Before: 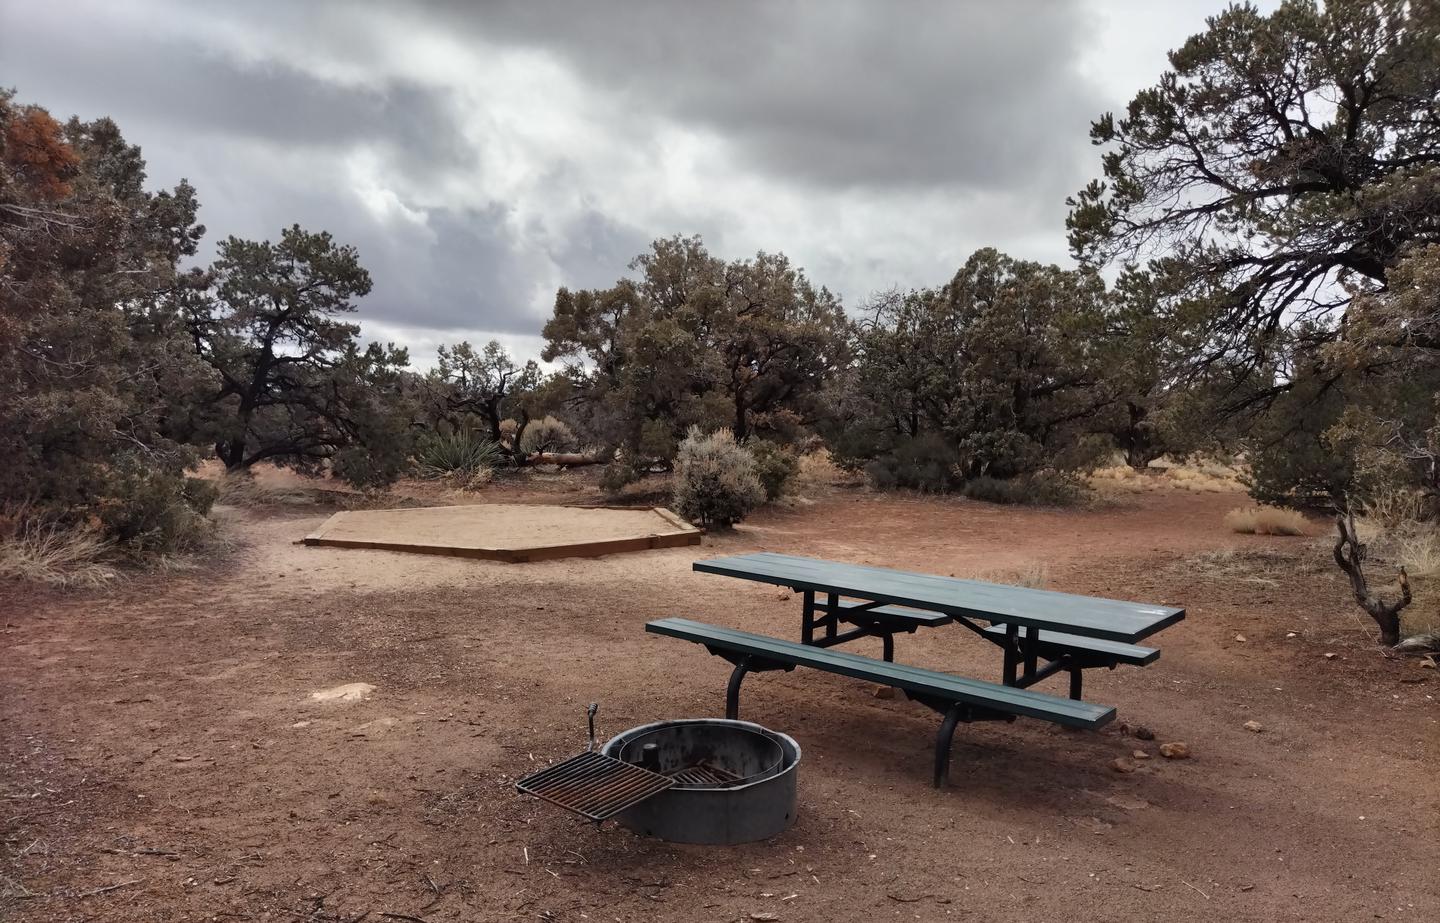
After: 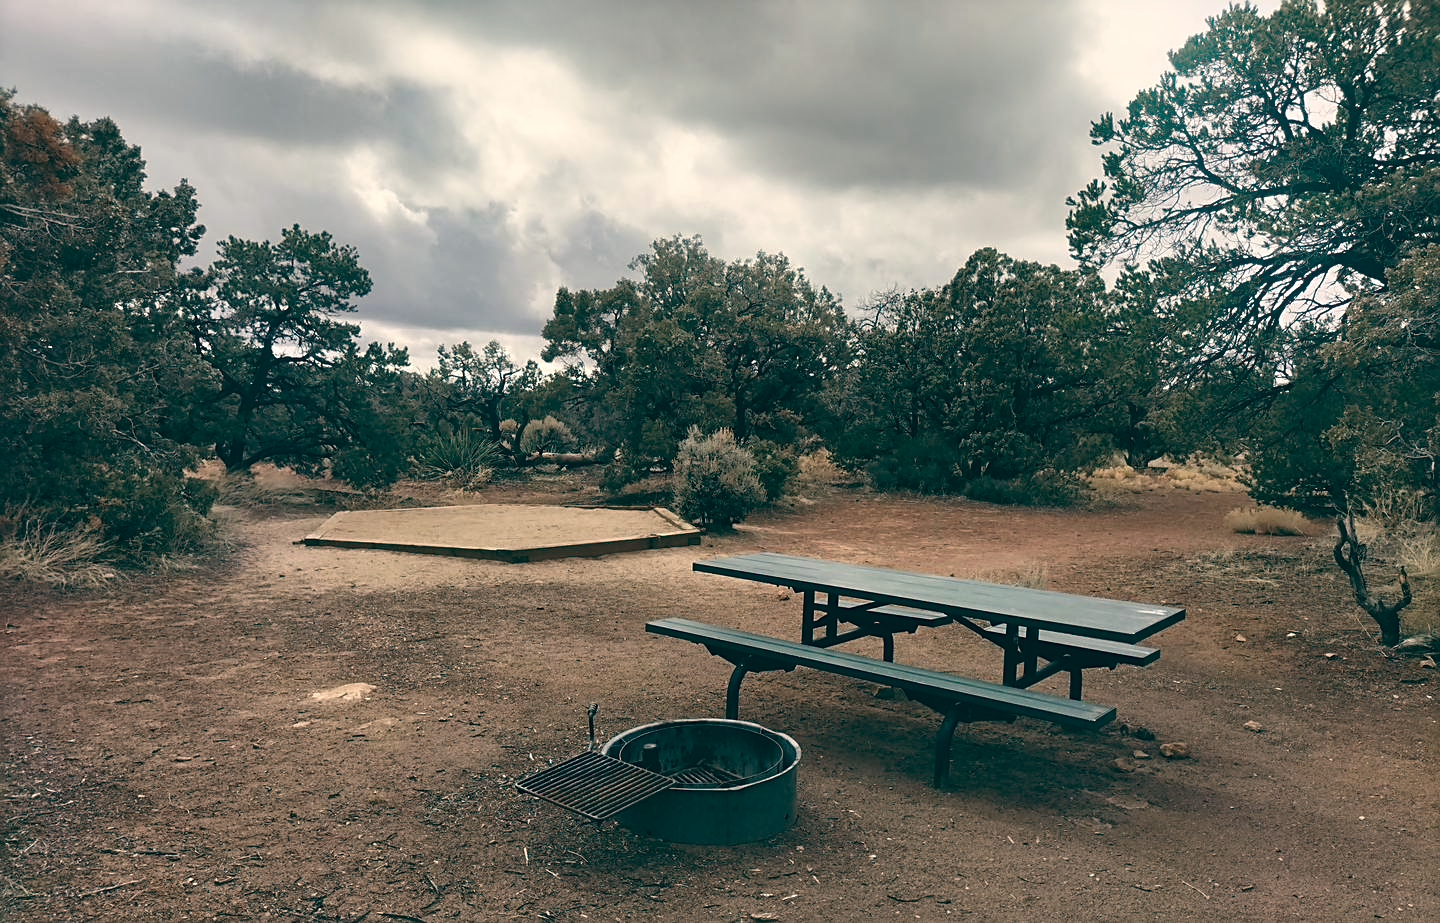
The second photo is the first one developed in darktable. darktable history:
color balance: lift [1.005, 0.99, 1.007, 1.01], gamma [1, 0.979, 1.011, 1.021], gain [0.923, 1.098, 1.025, 0.902], input saturation 90.45%, contrast 7.73%, output saturation 105.91%
bloom: size 15%, threshold 97%, strength 7%
sharpen: on, module defaults
